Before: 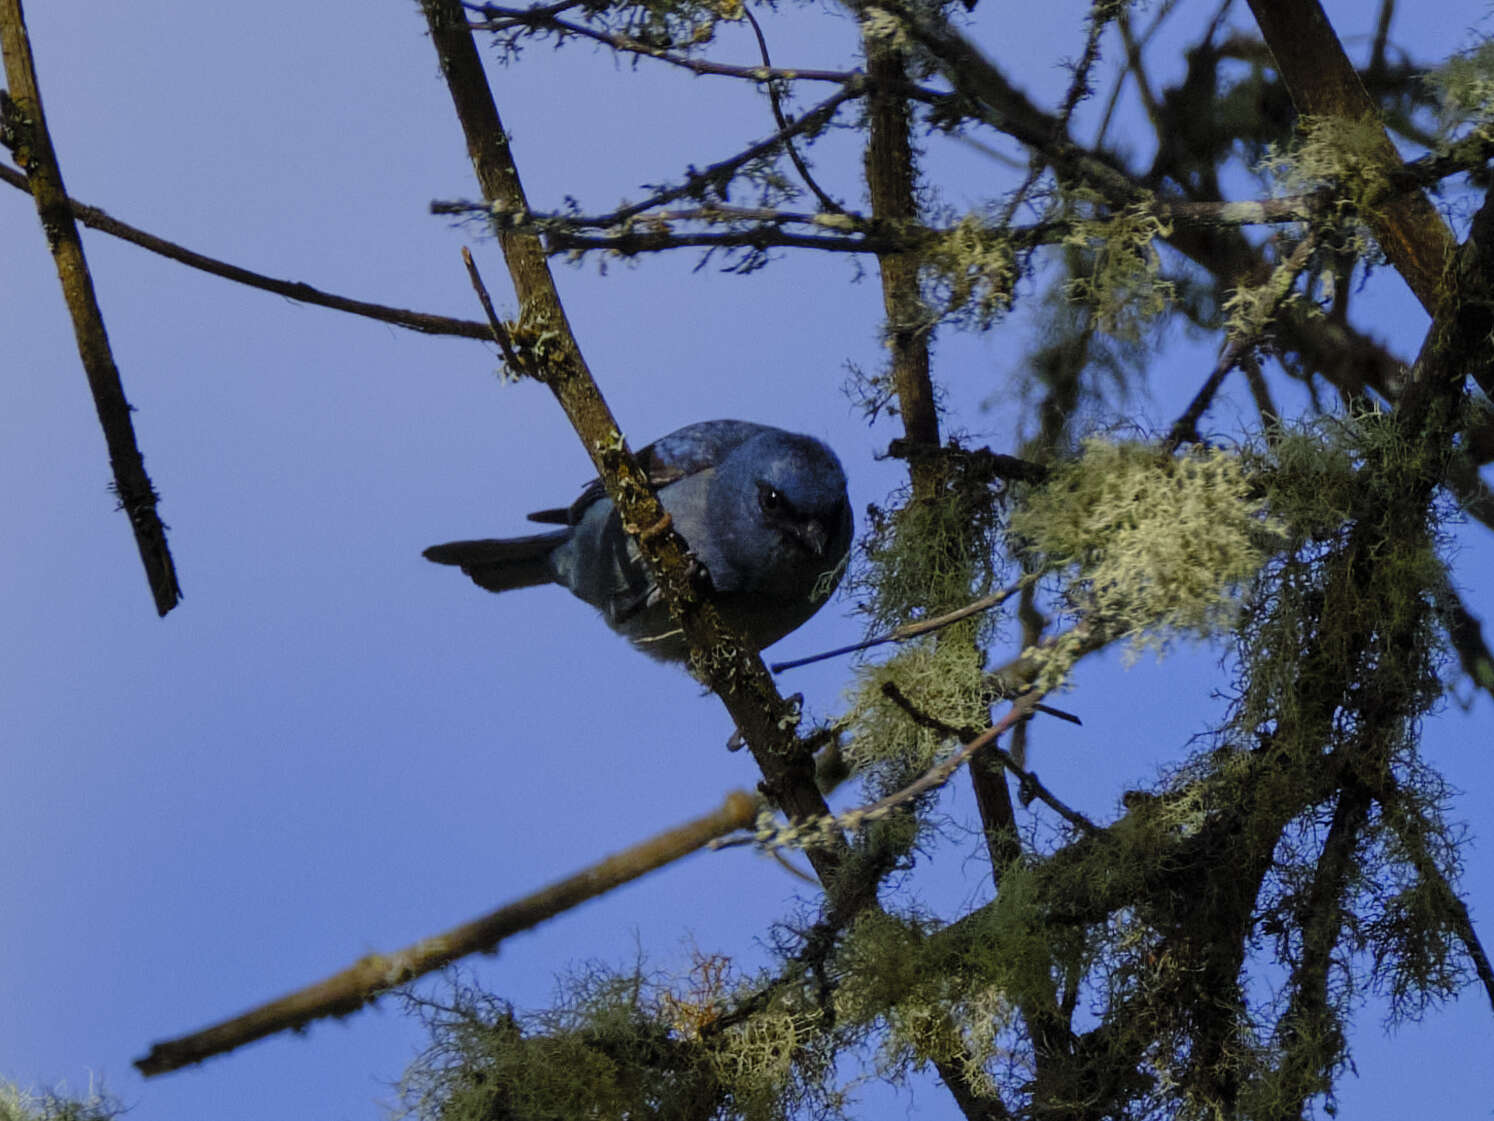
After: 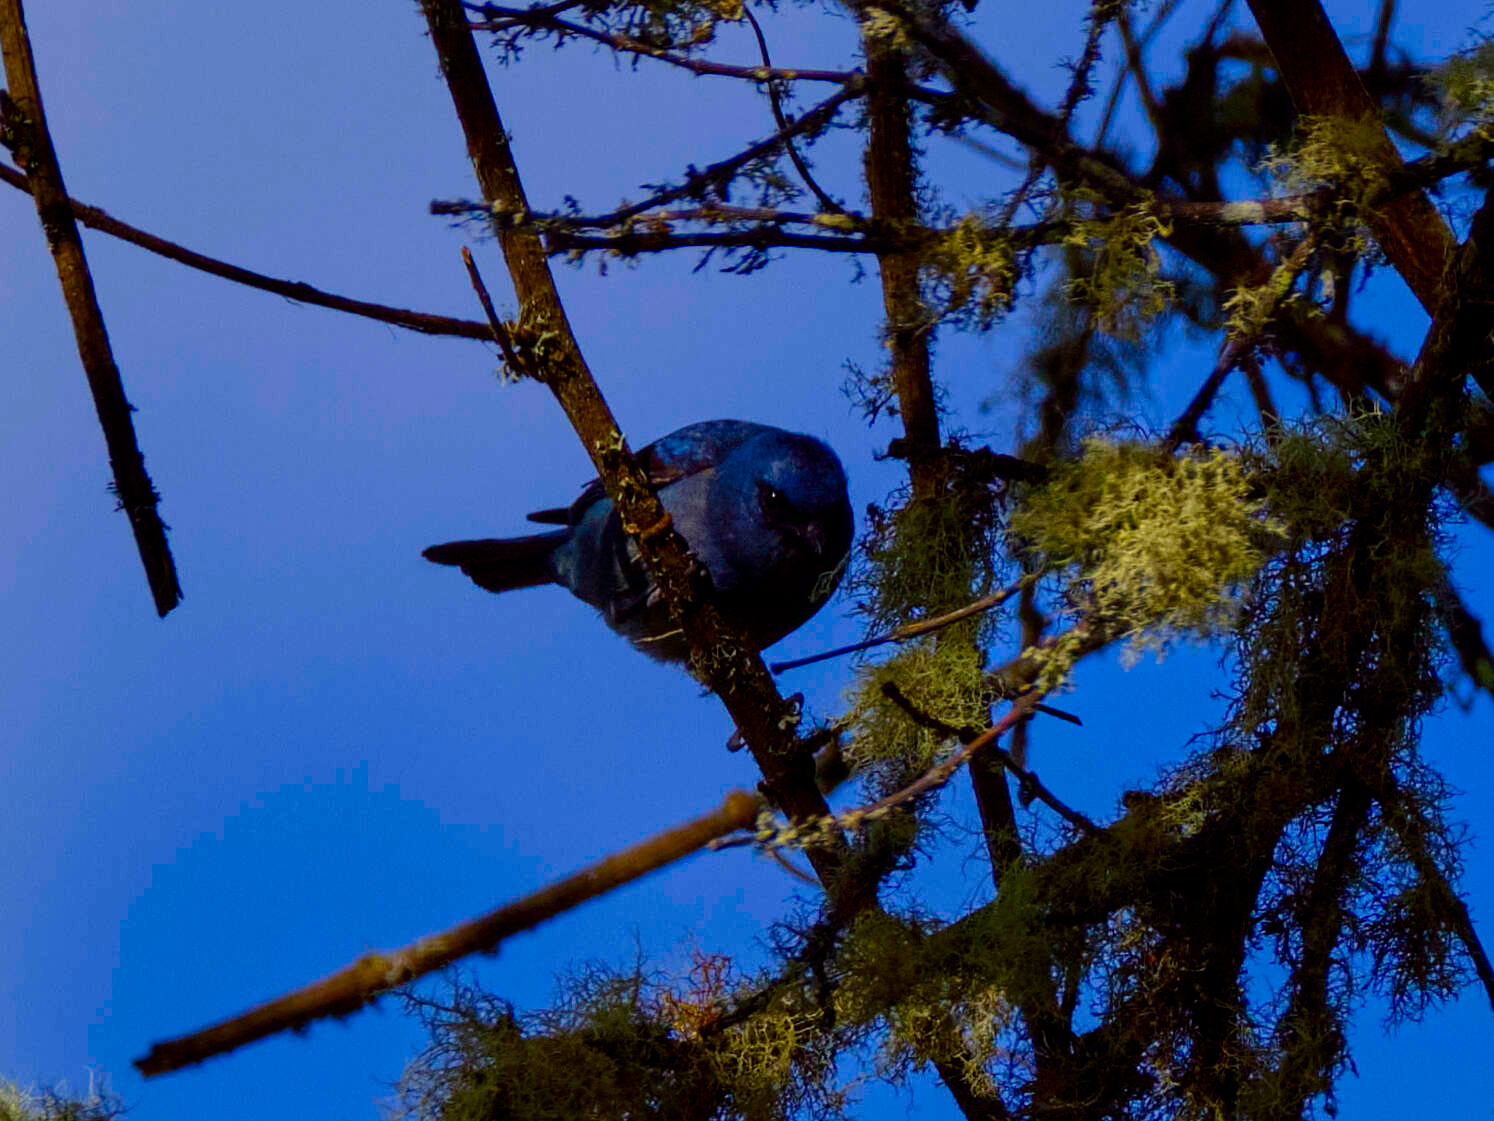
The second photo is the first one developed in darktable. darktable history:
contrast brightness saturation: contrast 0.067, brightness -0.134, saturation 0.053
color balance rgb: power › luminance -7.85%, power › chroma 1.355%, power › hue 330.54°, highlights gain › luminance 6.996%, highlights gain › chroma 1.883%, highlights gain › hue 90.32°, perceptual saturation grading › global saturation 25.501%, global vibrance 39.744%
